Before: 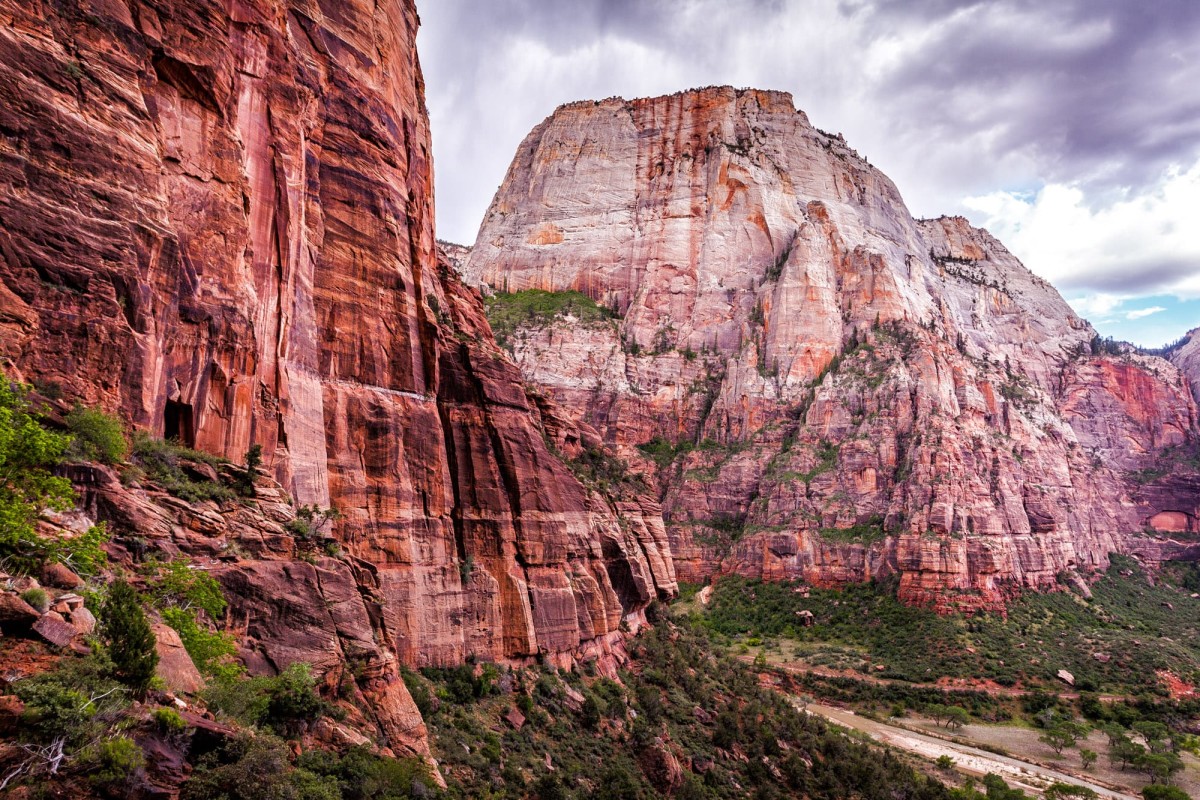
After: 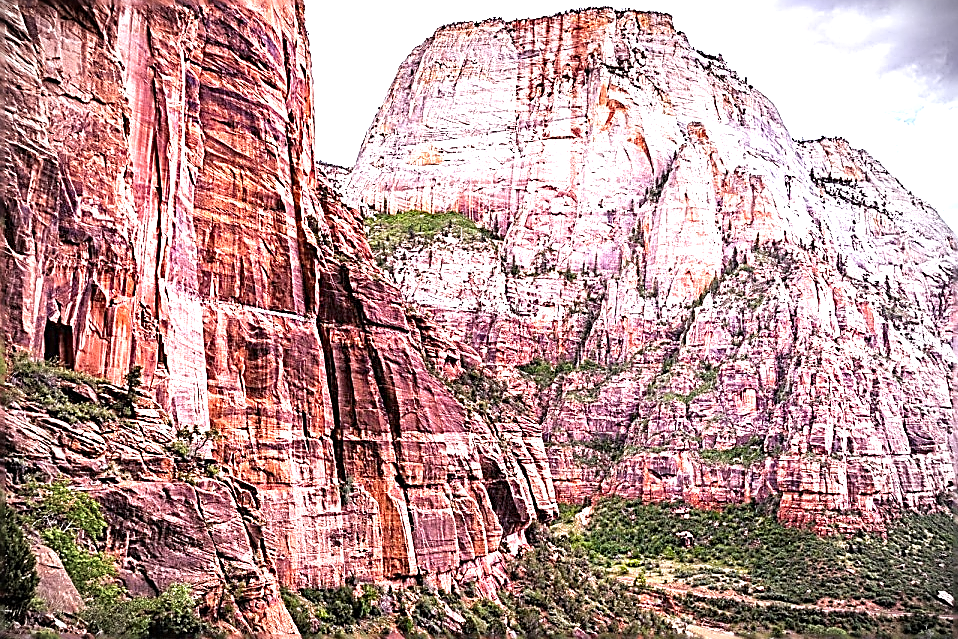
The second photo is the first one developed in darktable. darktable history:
exposure: black level correction 0, exposure 1.45 EV, compensate exposure bias true, compensate highlight preservation false
crop and rotate: left 10.071%, top 10.071%, right 10.02%, bottom 10.02%
white balance: red 0.976, blue 1.04
sharpen: amount 2
vignetting: fall-off start 75%, brightness -0.692, width/height ratio 1.084
